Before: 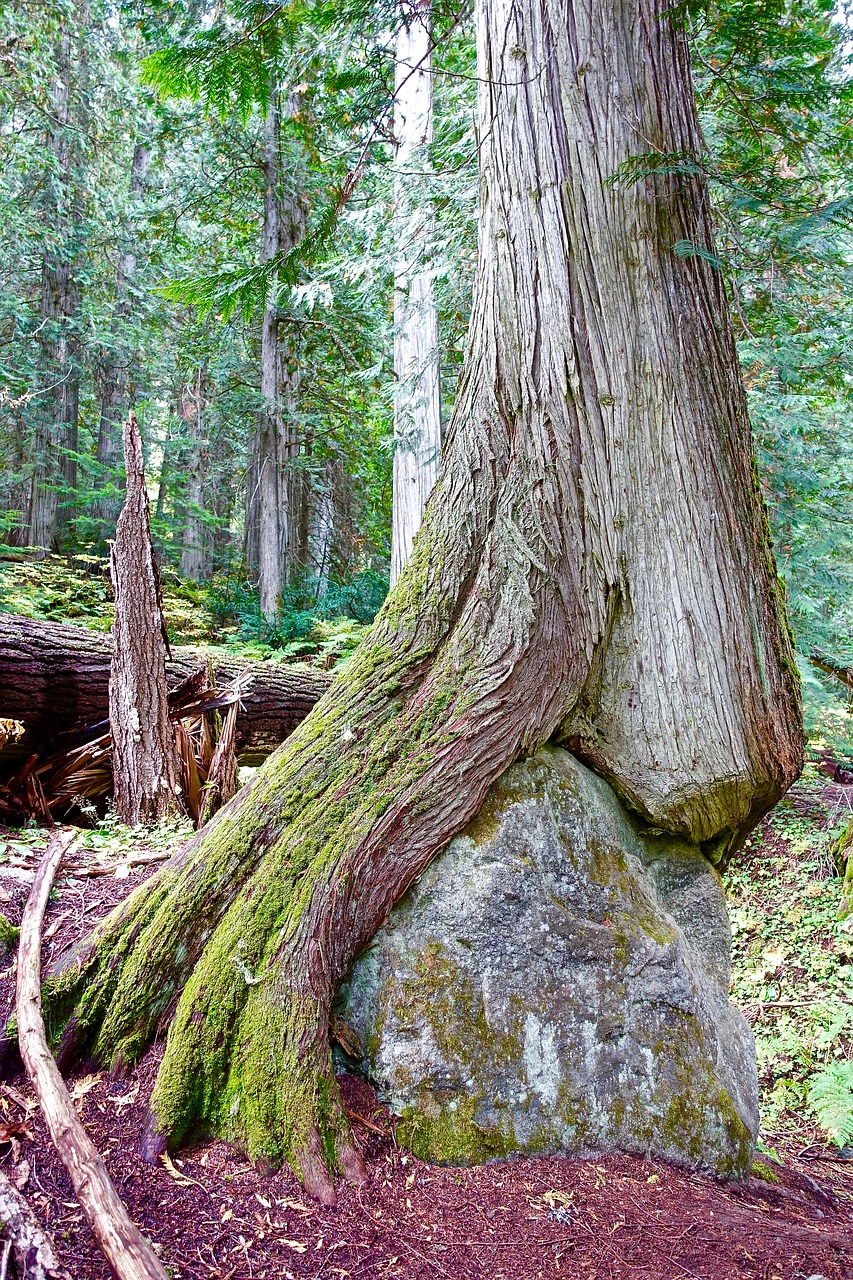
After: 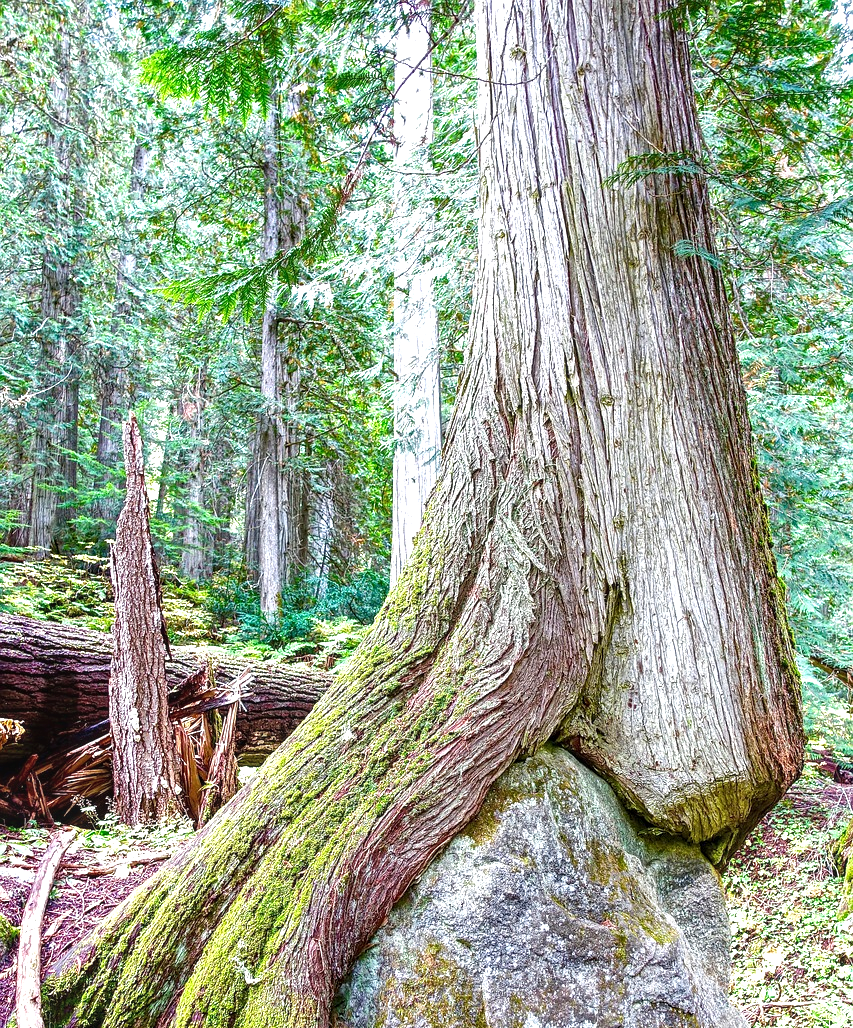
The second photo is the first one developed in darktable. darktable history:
crop: bottom 19.644%
exposure: black level correction 0, exposure 0.7 EV, compensate exposure bias true, compensate highlight preservation false
local contrast: highlights 25%, detail 130%
